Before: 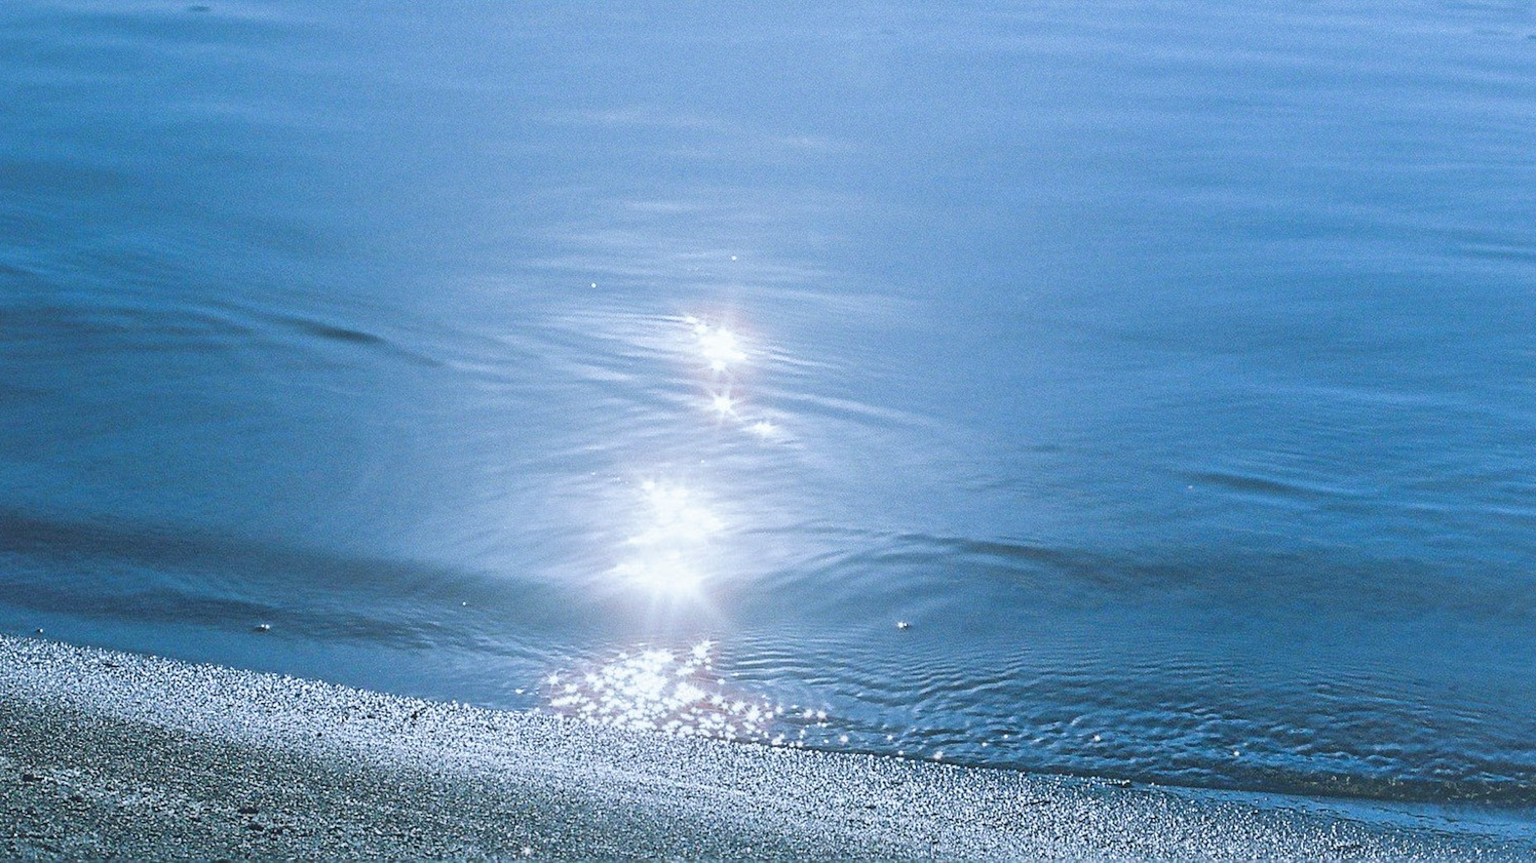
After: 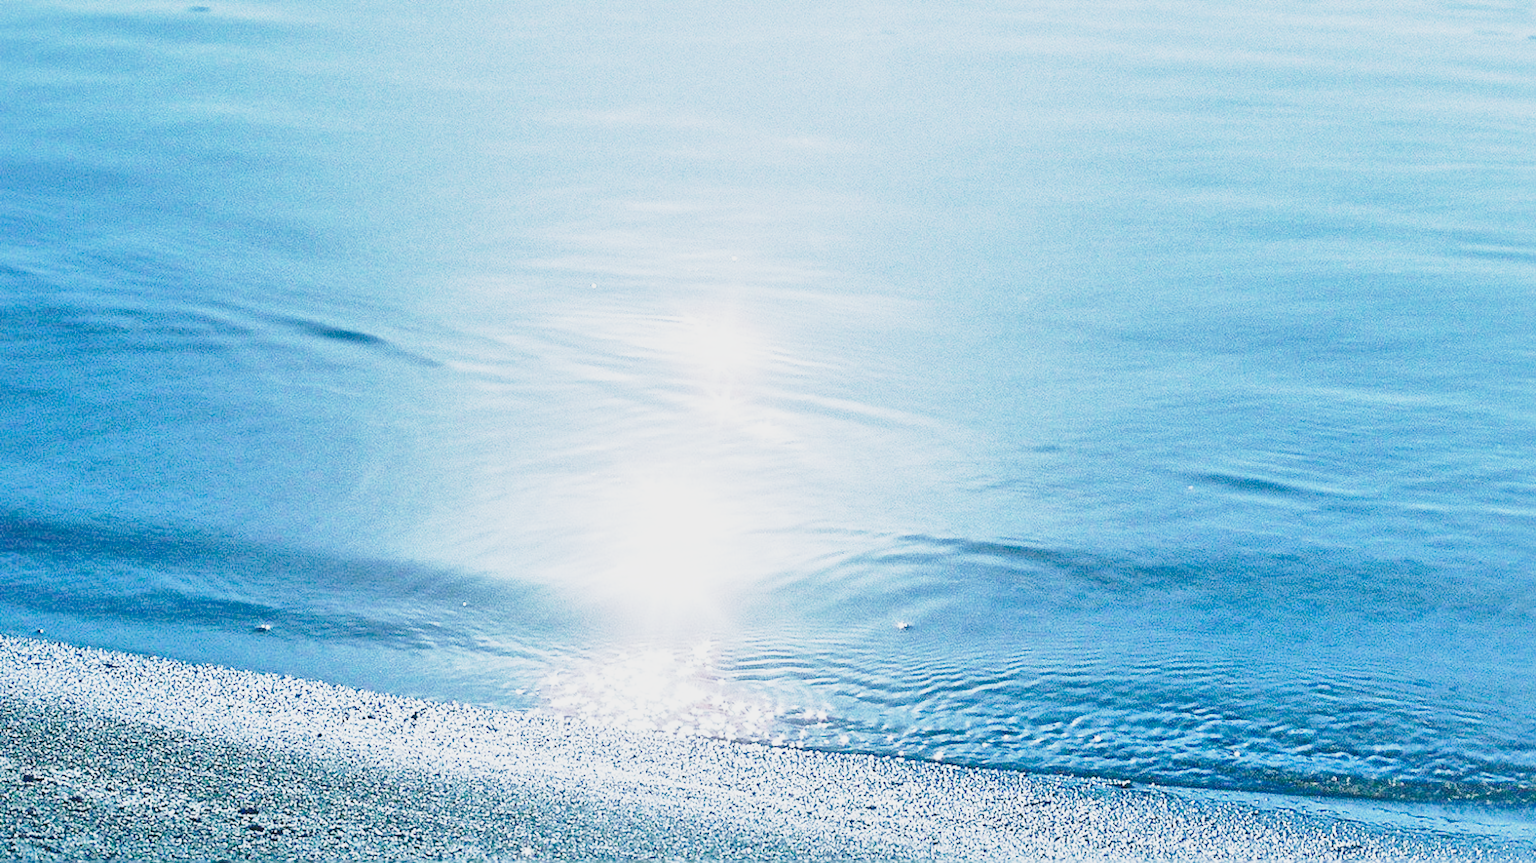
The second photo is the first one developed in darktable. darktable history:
tone curve: curves: ch0 [(0, 0) (0.042, 0.023) (0.157, 0.114) (0.302, 0.308) (0.44, 0.507) (0.607, 0.705) (0.824, 0.882) (1, 0.965)]; ch1 [(0, 0) (0.339, 0.334) (0.445, 0.419) (0.476, 0.454) (0.503, 0.501) (0.517, 0.513) (0.551, 0.567) (0.622, 0.662) (0.706, 0.741) (1, 1)]; ch2 [(0, 0) (0.327, 0.318) (0.417, 0.426) (0.46, 0.453) (0.502, 0.5) (0.514, 0.524) (0.547, 0.572) (0.615, 0.656) (0.717, 0.778) (1, 1)], preserve colors none
shadows and highlights: on, module defaults
base curve: curves: ch0 [(0, 0) (0.026, 0.03) (0.109, 0.232) (0.351, 0.748) (0.669, 0.968) (1, 1)], preserve colors none
